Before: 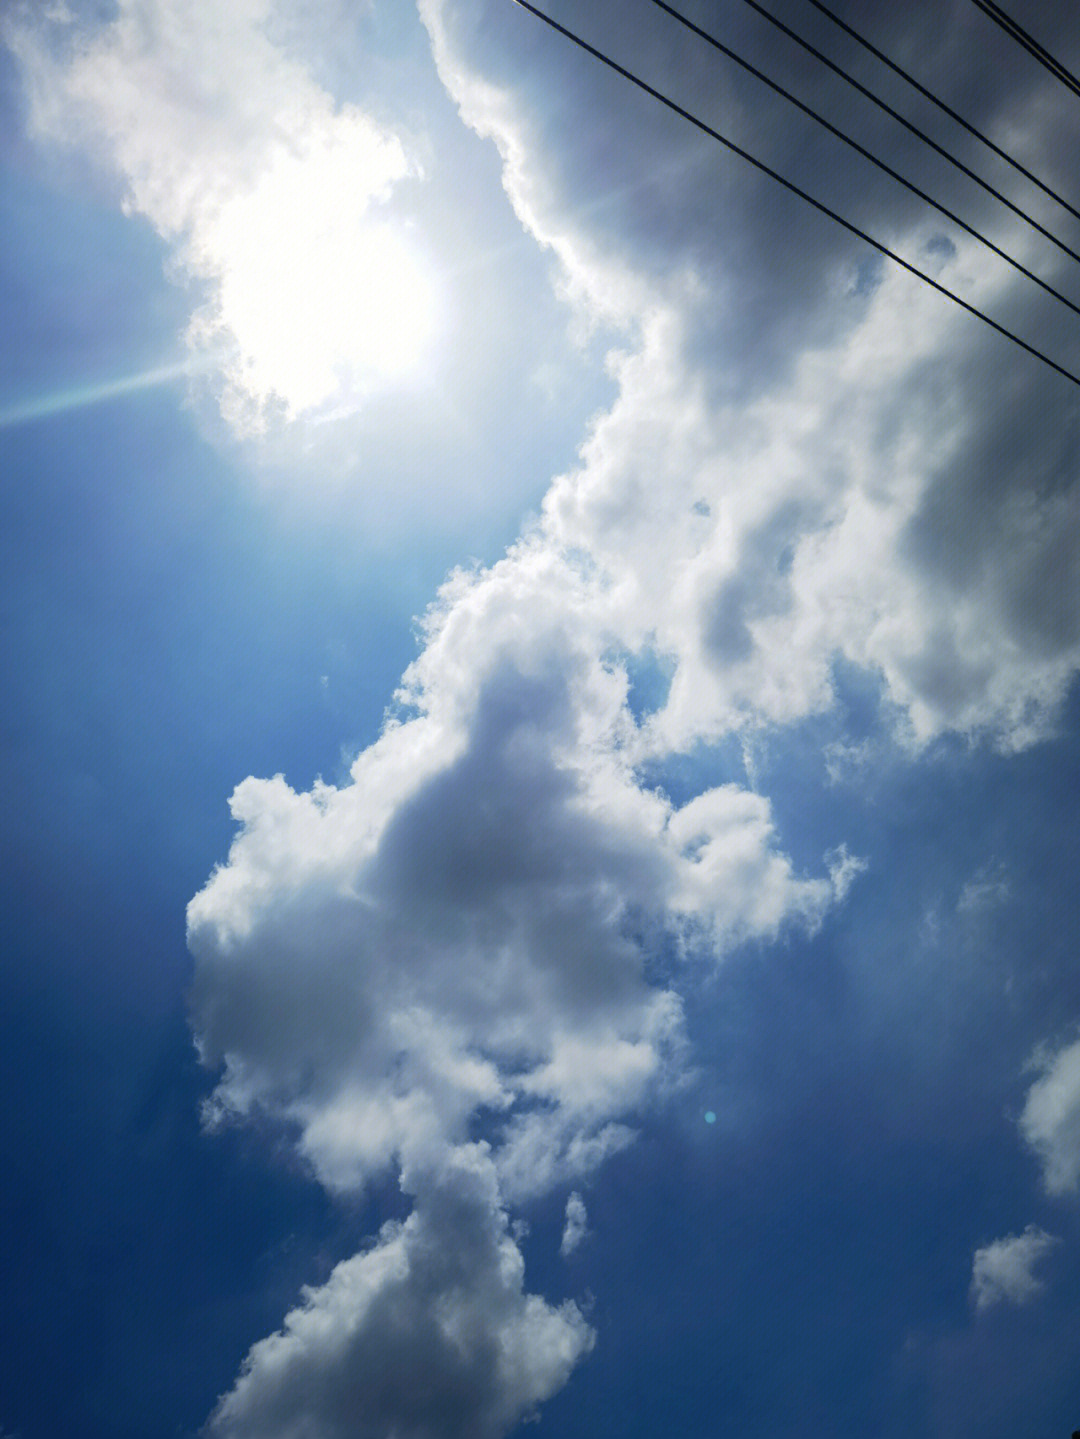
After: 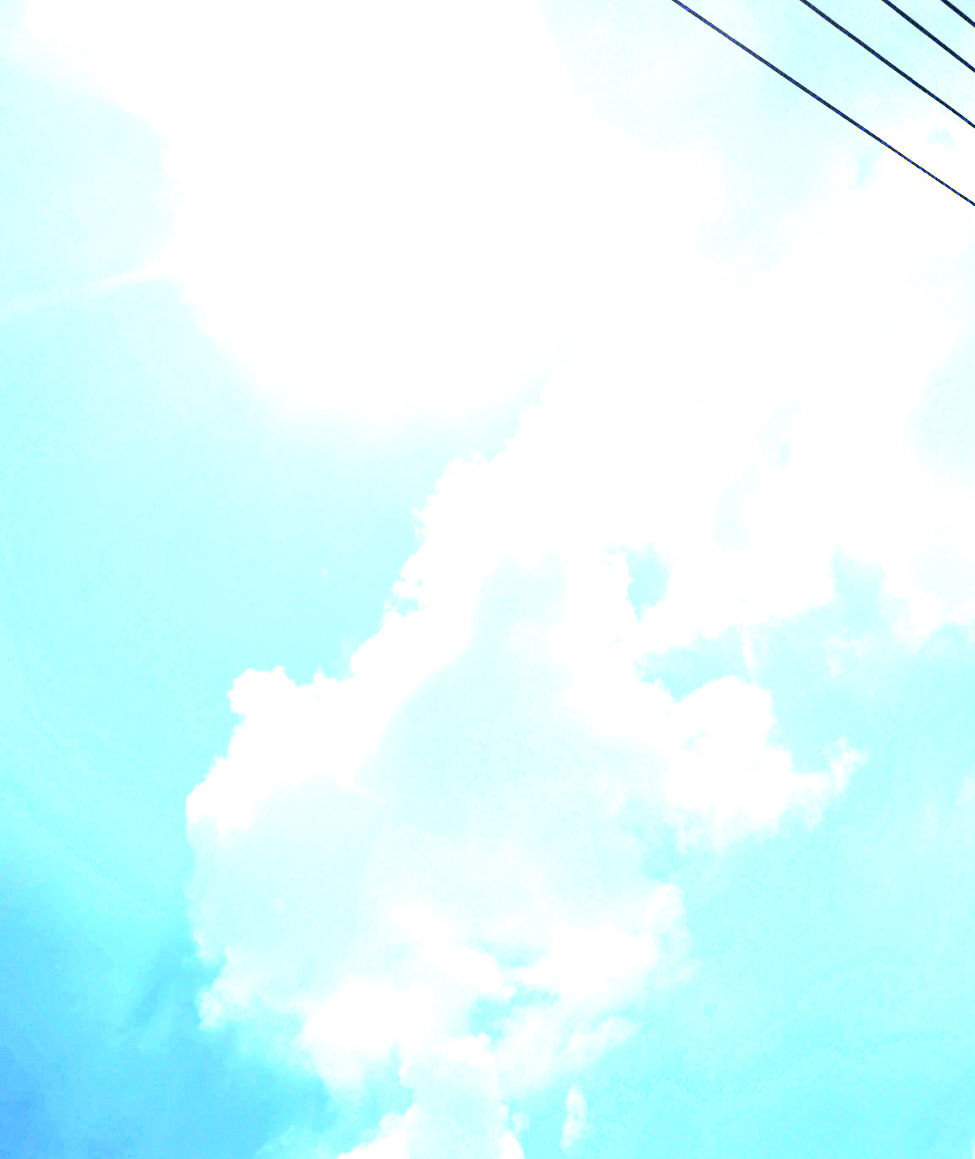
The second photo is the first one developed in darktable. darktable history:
shadows and highlights: shadows -11.88, white point adjustment 4.14, highlights 28.86
base curve: curves: ch0 [(0, 0) (0.007, 0.004) (0.027, 0.03) (0.046, 0.07) (0.207, 0.54) (0.442, 0.872) (0.673, 0.972) (1, 1)]
local contrast: mode bilateral grid, contrast 20, coarseness 50, detail 129%, midtone range 0.2
crop: top 7.476%, right 9.71%, bottom 11.964%
exposure: exposure 3.033 EV, compensate highlight preservation false
